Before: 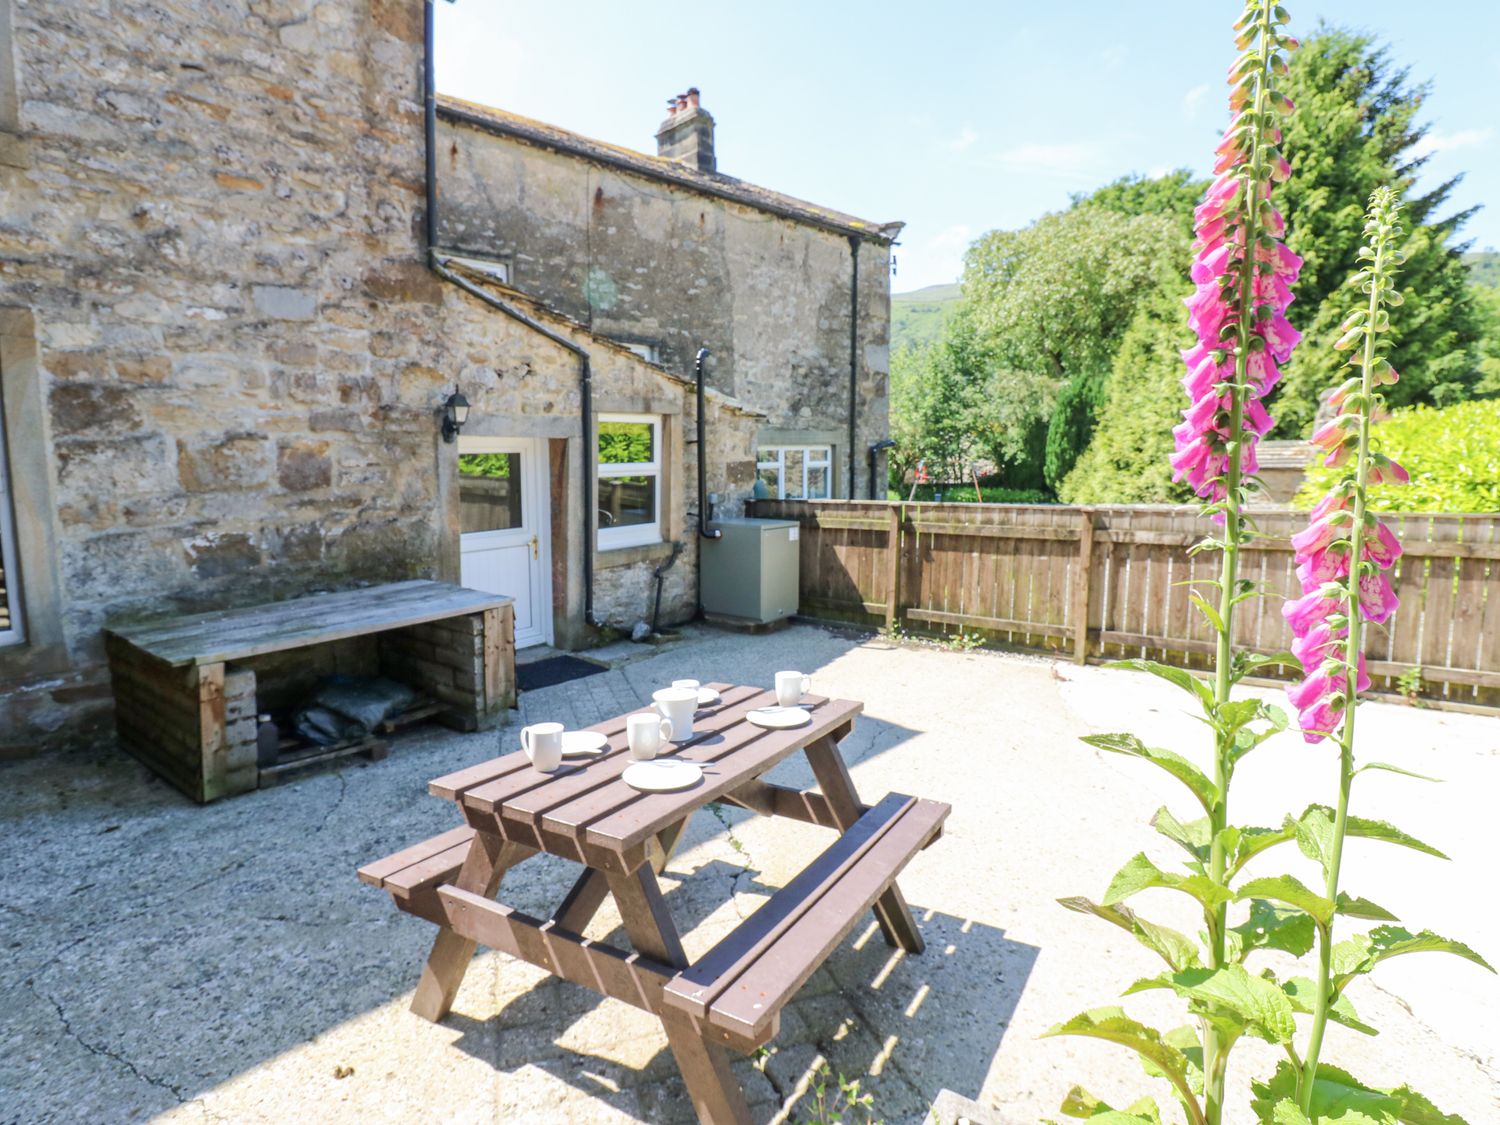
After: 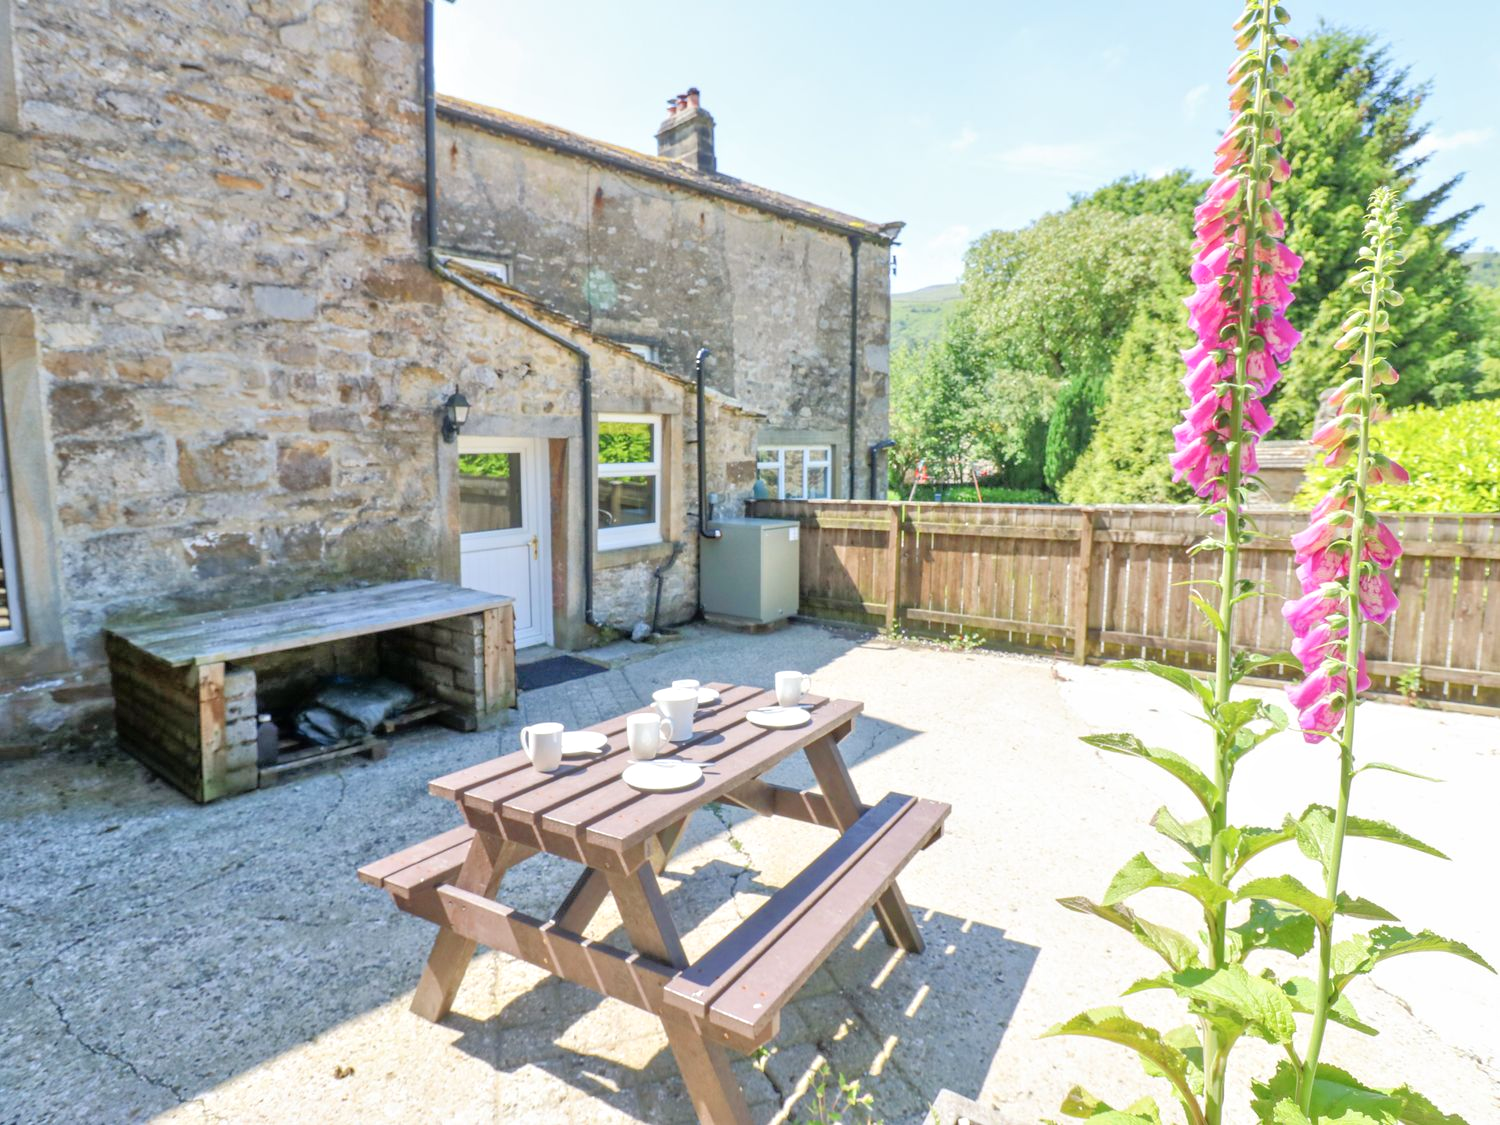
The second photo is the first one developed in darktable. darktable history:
tone equalizer: -7 EV 0.155 EV, -6 EV 0.601 EV, -5 EV 1.17 EV, -4 EV 1.35 EV, -3 EV 1.15 EV, -2 EV 0.6 EV, -1 EV 0.148 EV, mask exposure compensation -0.488 EV
